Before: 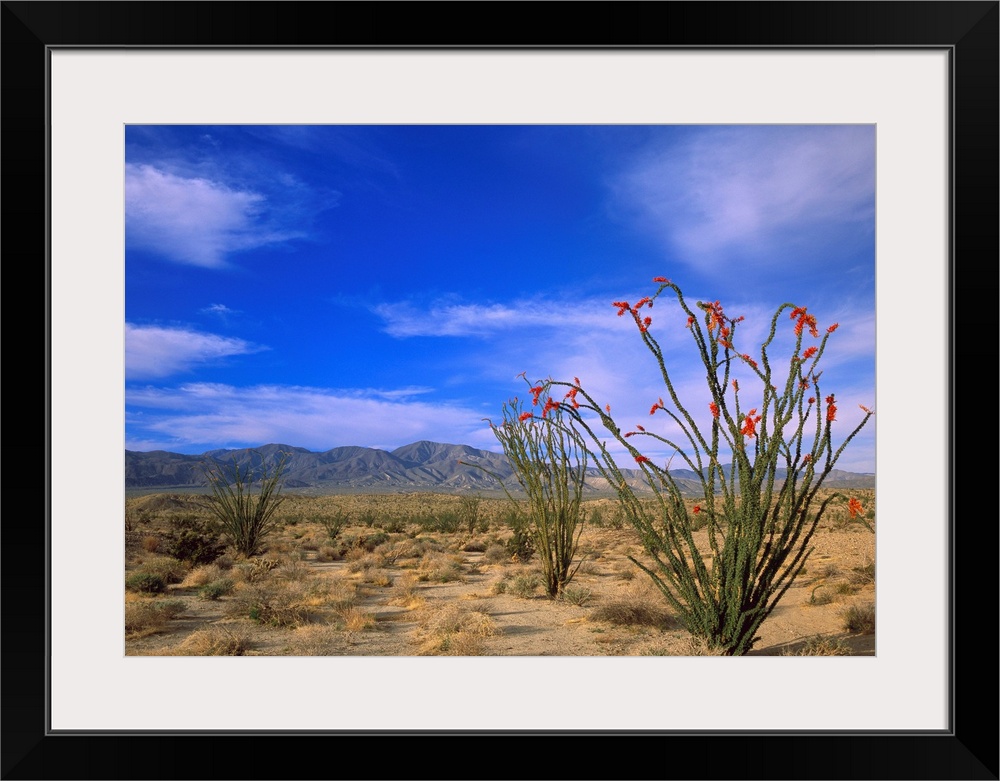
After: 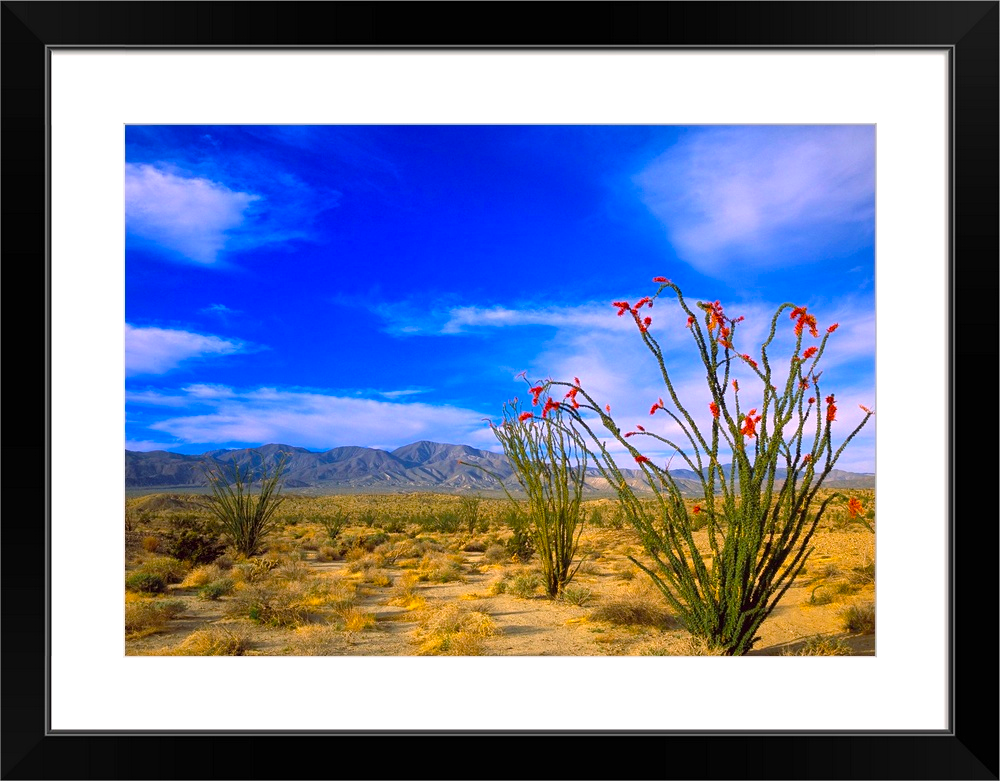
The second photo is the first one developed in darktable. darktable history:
color balance rgb: power › hue 325.41°, linear chroma grading › global chroma 8.675%, perceptual saturation grading › global saturation 29.758%, perceptual brilliance grading › global brilliance 11.314%, global vibrance 20%
